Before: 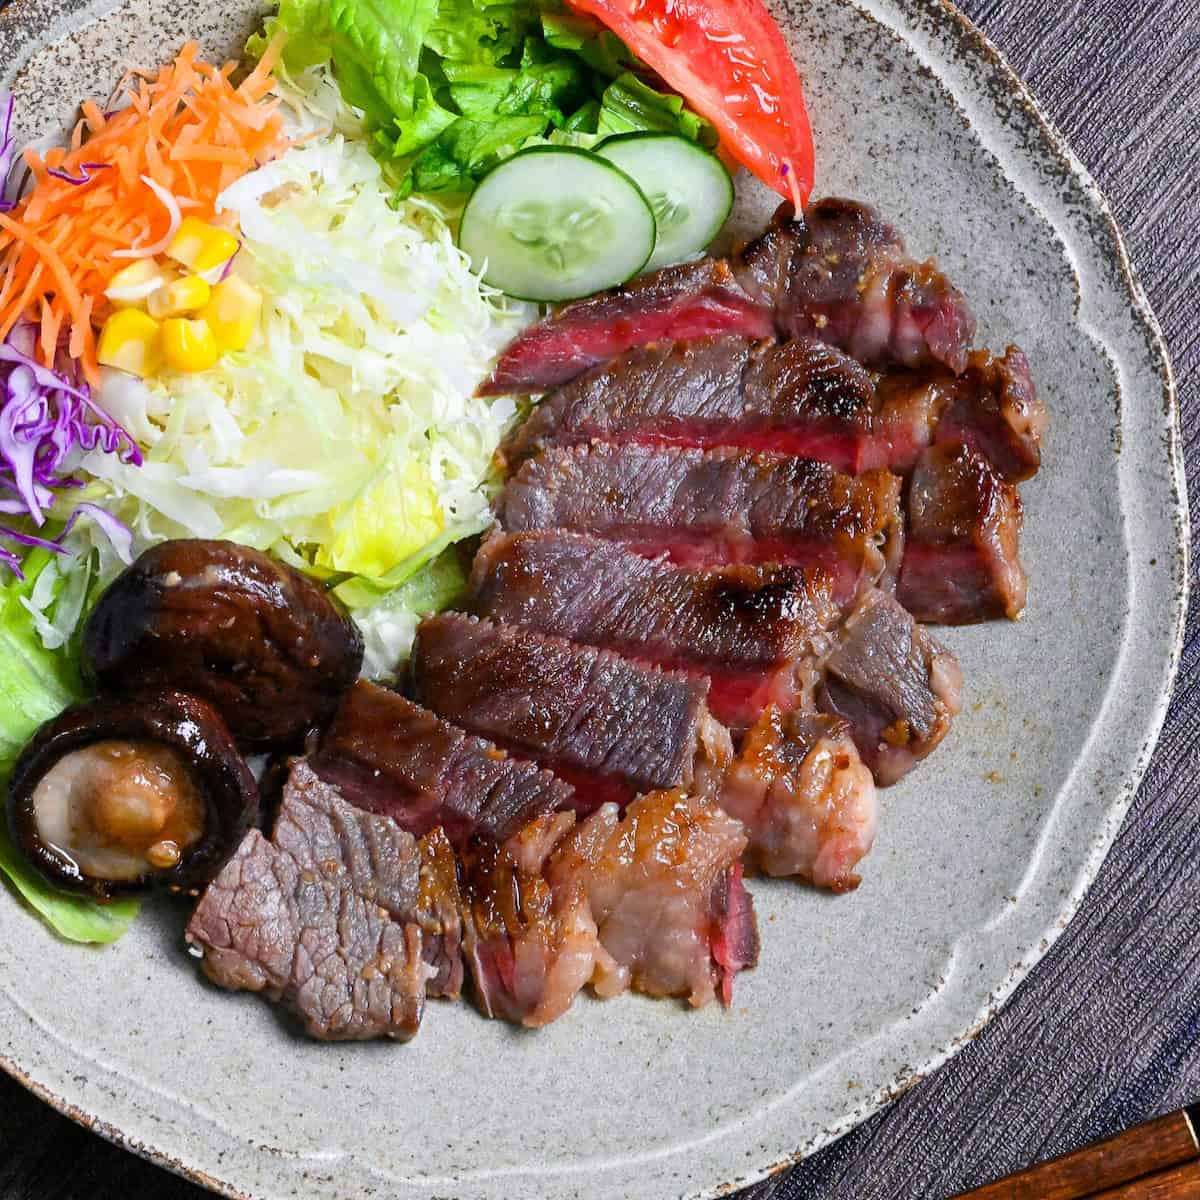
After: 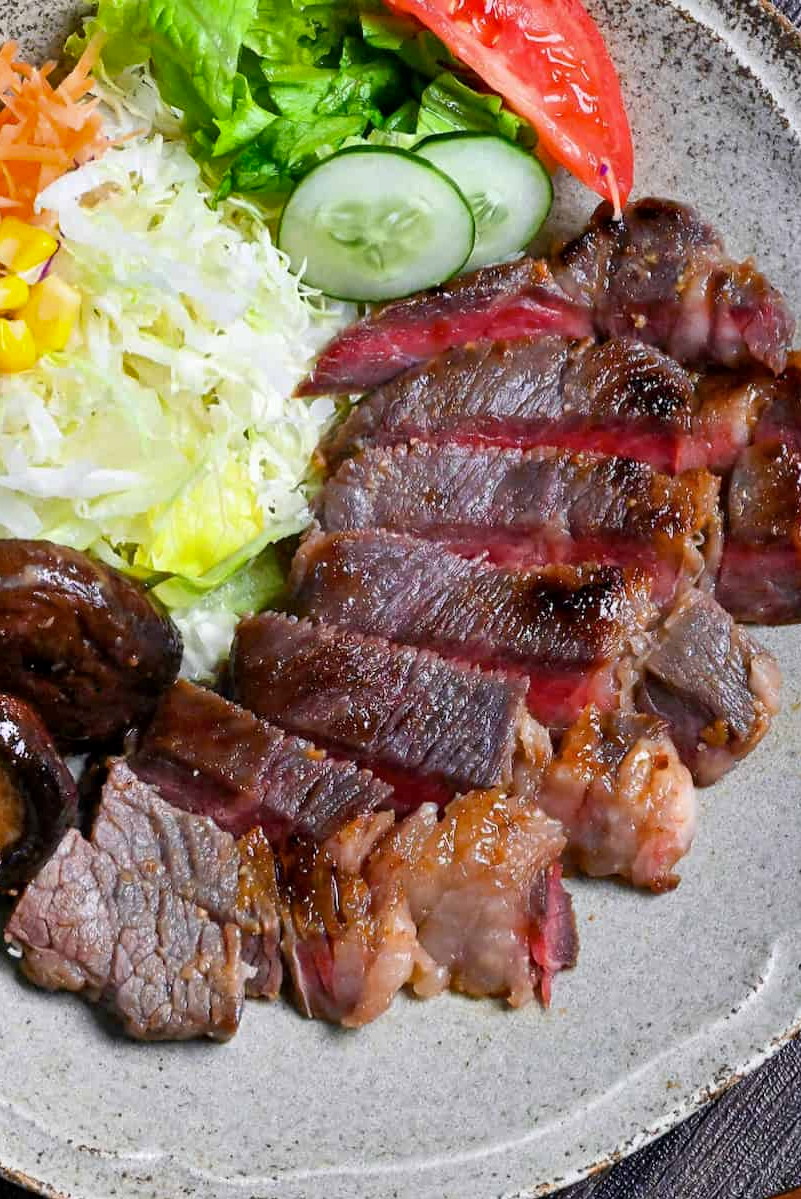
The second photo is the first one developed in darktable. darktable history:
shadows and highlights: soften with gaussian
crop and rotate: left 15.141%, right 18.096%
exposure: black level correction 0.001, compensate highlight preservation false
